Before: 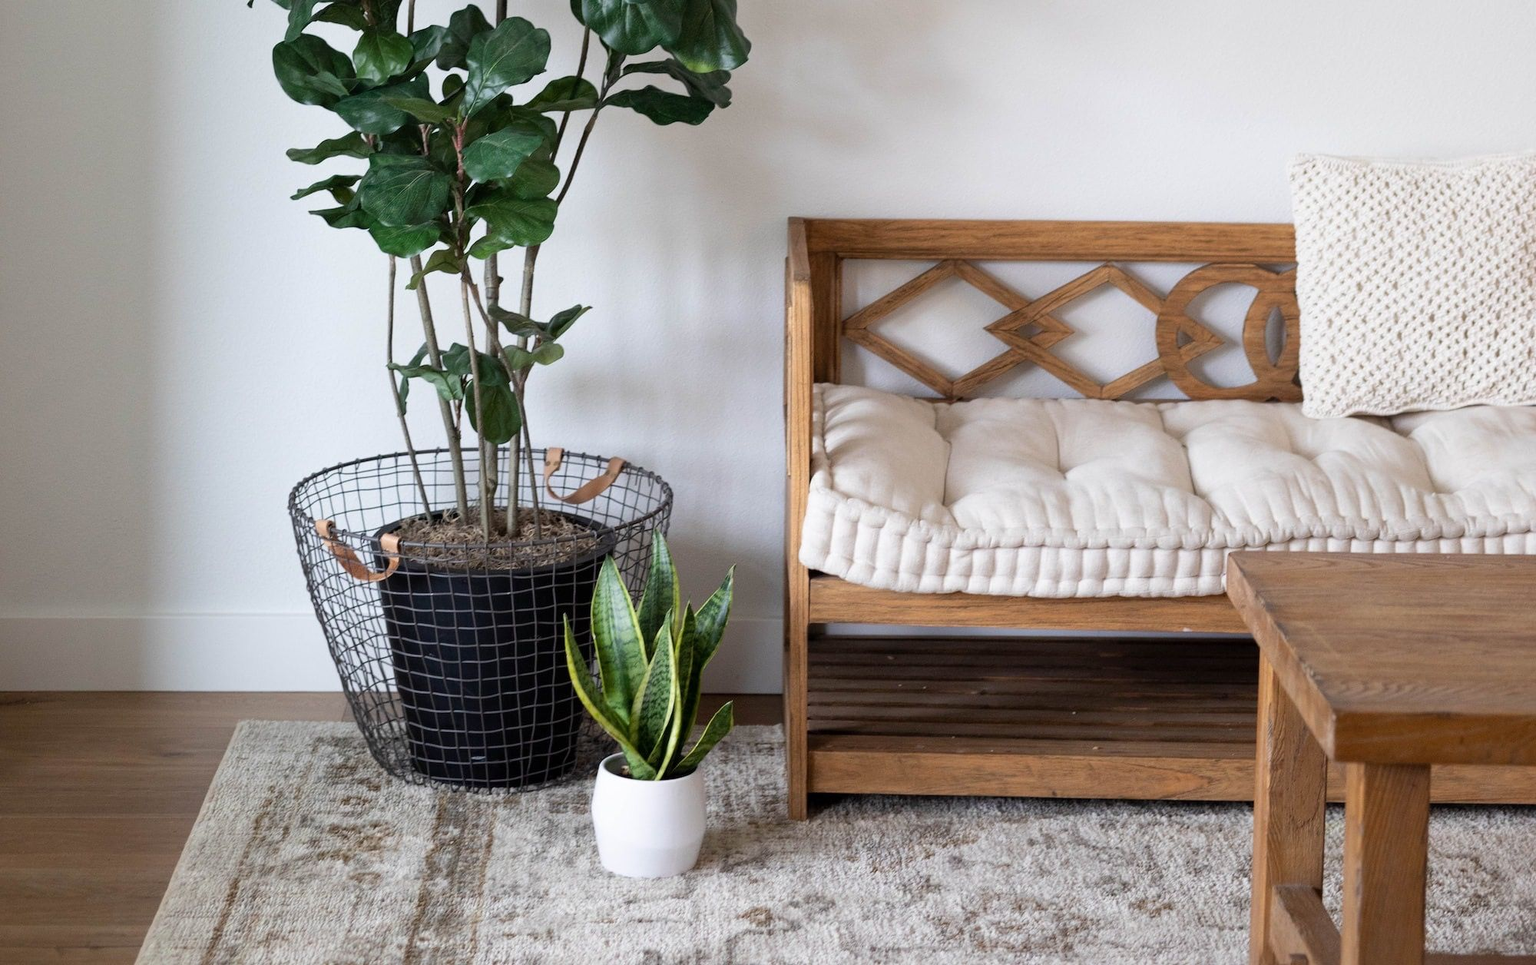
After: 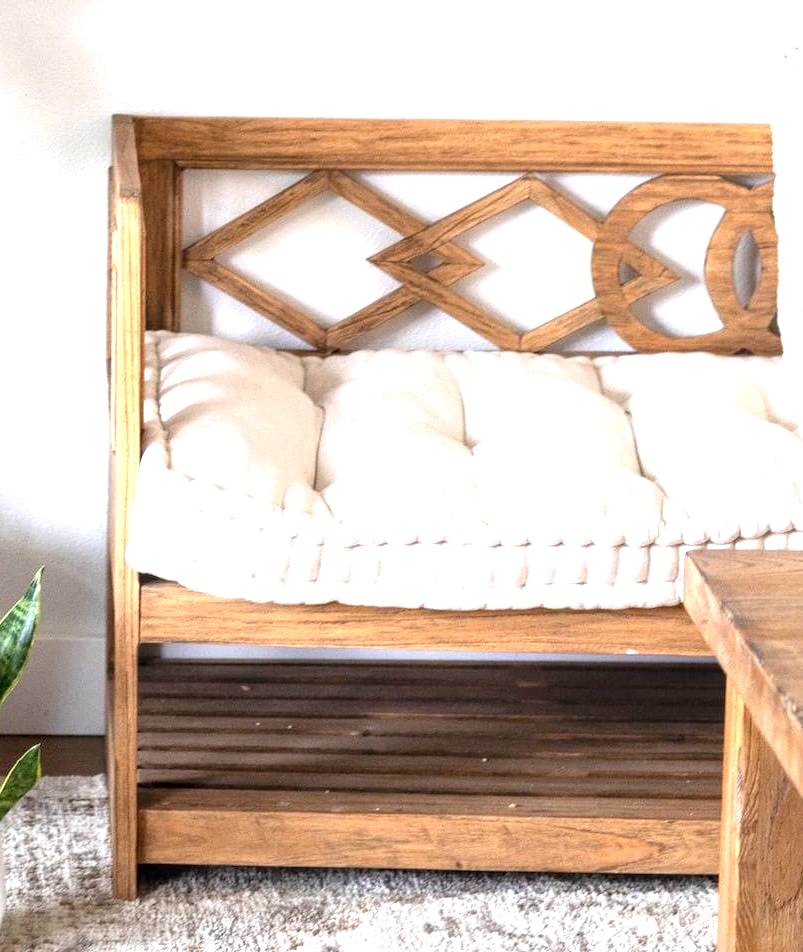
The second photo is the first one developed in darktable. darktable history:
exposure: black level correction 0, exposure 1.3 EV, compensate exposure bias true, compensate highlight preservation false
local contrast: on, module defaults
crop: left 45.721%, top 13.393%, right 14.118%, bottom 10.01%
